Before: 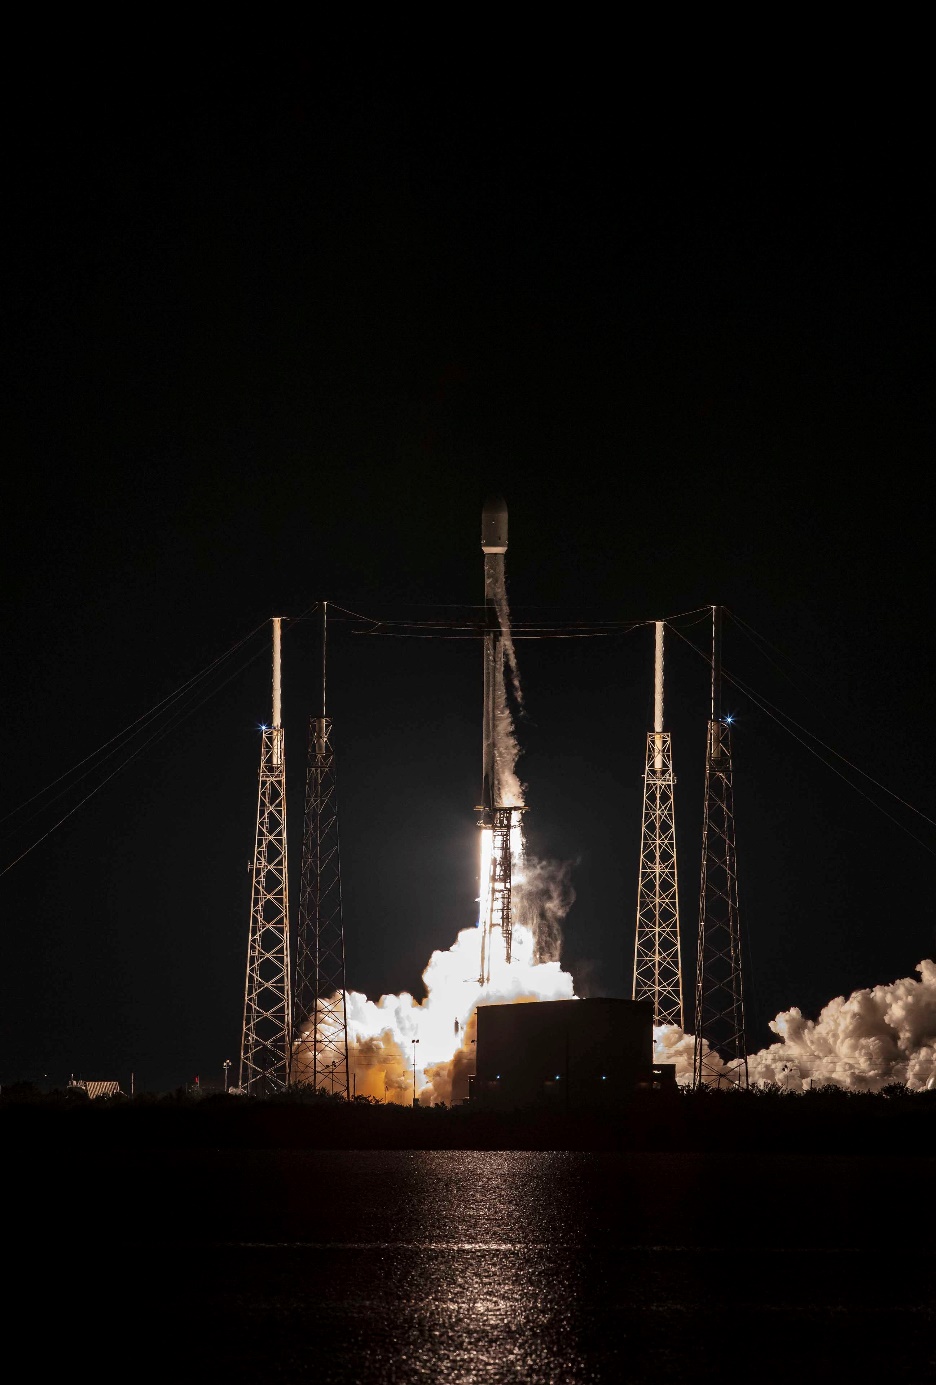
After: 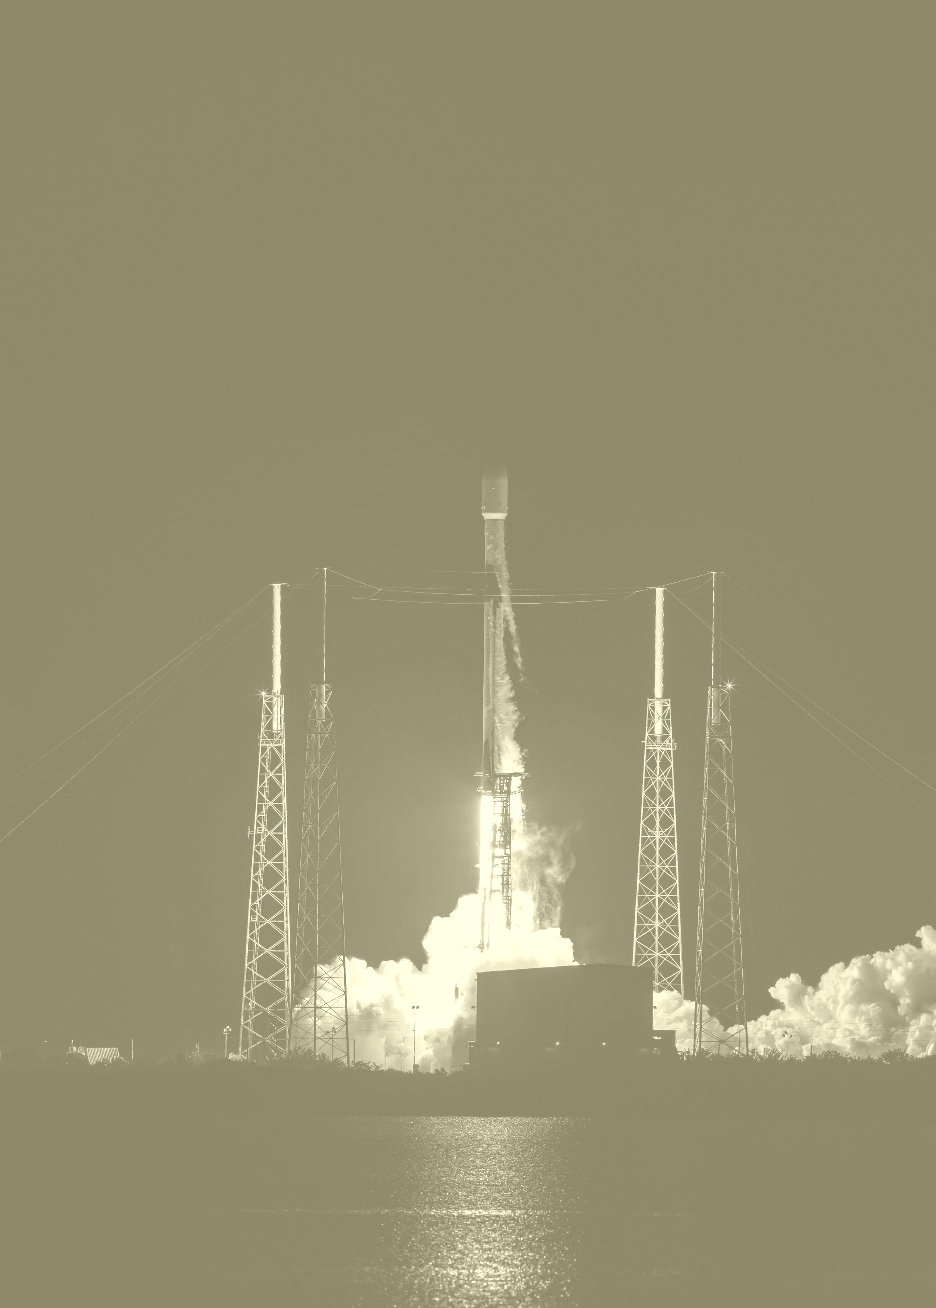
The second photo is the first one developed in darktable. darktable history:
crop and rotate: top 2.479%, bottom 3.018%
colorize: hue 43.2°, saturation 40%, version 1
